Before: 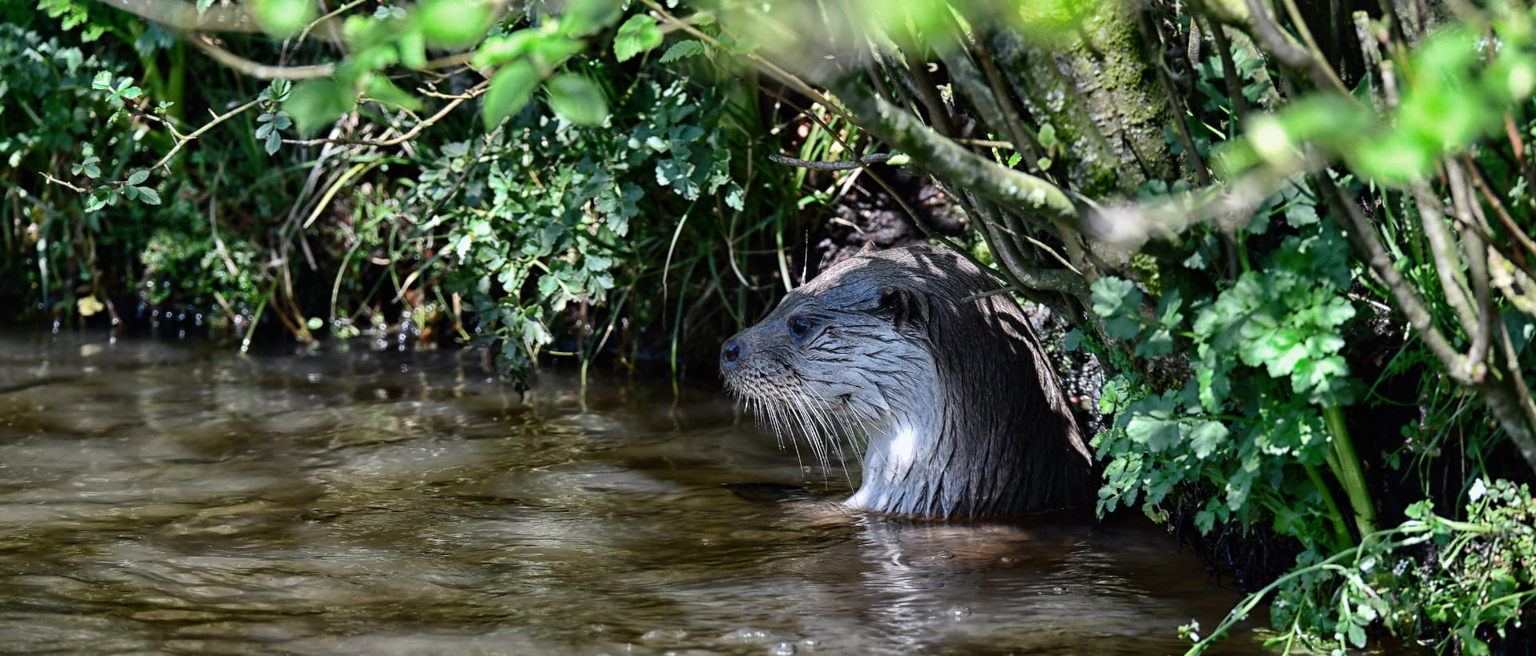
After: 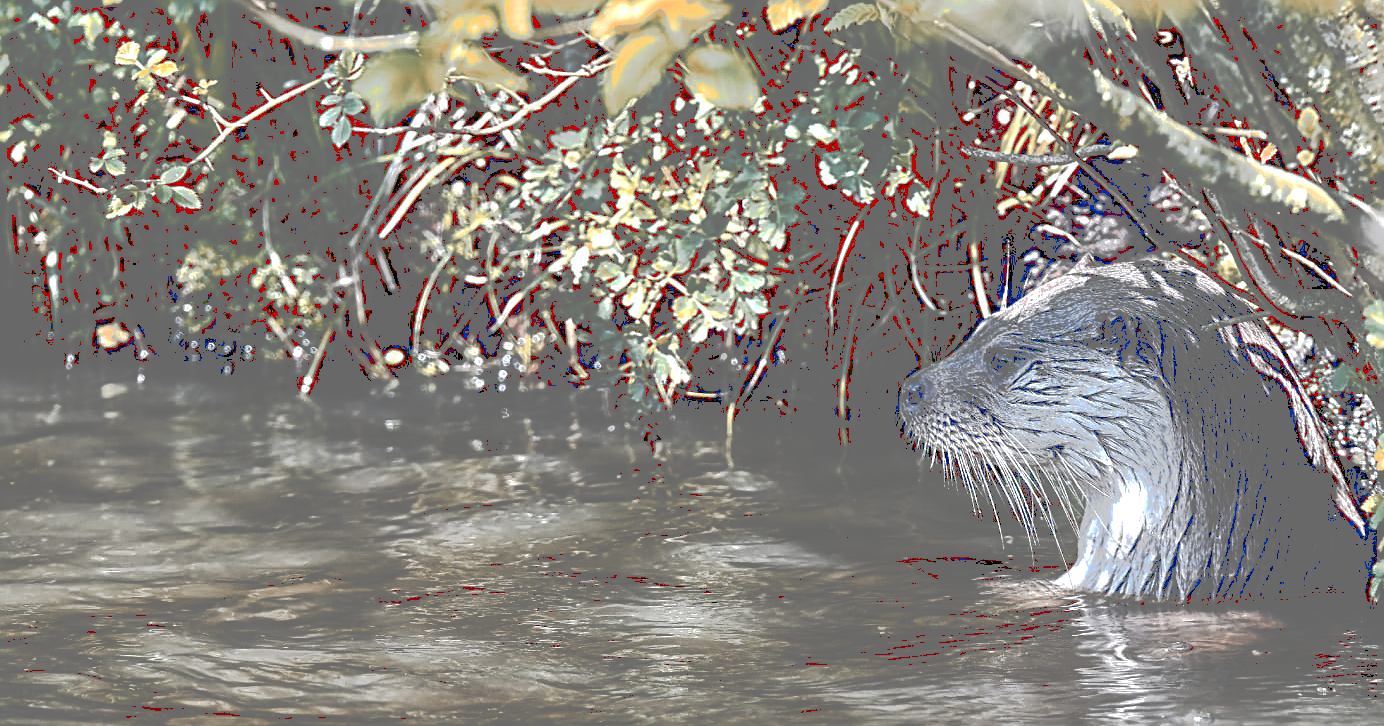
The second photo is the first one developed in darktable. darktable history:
contrast brightness saturation: contrast 0.096, saturation -0.367
color zones: curves: ch0 [(0.006, 0.385) (0.143, 0.563) (0.243, 0.321) (0.352, 0.464) (0.516, 0.456) (0.625, 0.5) (0.75, 0.5) (0.875, 0.5)]; ch1 [(0, 0.5) (0.134, 0.504) (0.246, 0.463) (0.421, 0.515) (0.5, 0.56) (0.625, 0.5) (0.75, 0.5) (0.875, 0.5)]; ch2 [(0, 0.5) (0.131, 0.426) (0.307, 0.289) (0.38, 0.188) (0.513, 0.216) (0.625, 0.548) (0.75, 0.468) (0.838, 0.396) (0.971, 0.311)]
sharpen: radius 2.715, amount 0.671
tone curve: curves: ch0 [(0, 0) (0.003, 0.437) (0.011, 0.438) (0.025, 0.441) (0.044, 0.441) (0.069, 0.441) (0.1, 0.444) (0.136, 0.447) (0.177, 0.452) (0.224, 0.457) (0.277, 0.466) (0.335, 0.485) (0.399, 0.514) (0.468, 0.558) (0.543, 0.616) (0.623, 0.686) (0.709, 0.76) (0.801, 0.803) (0.898, 0.825) (1, 1)], preserve colors none
exposure: black level correction 0, exposure 0.698 EV, compensate highlight preservation false
crop: top 5.778%, right 27.911%, bottom 5.668%
